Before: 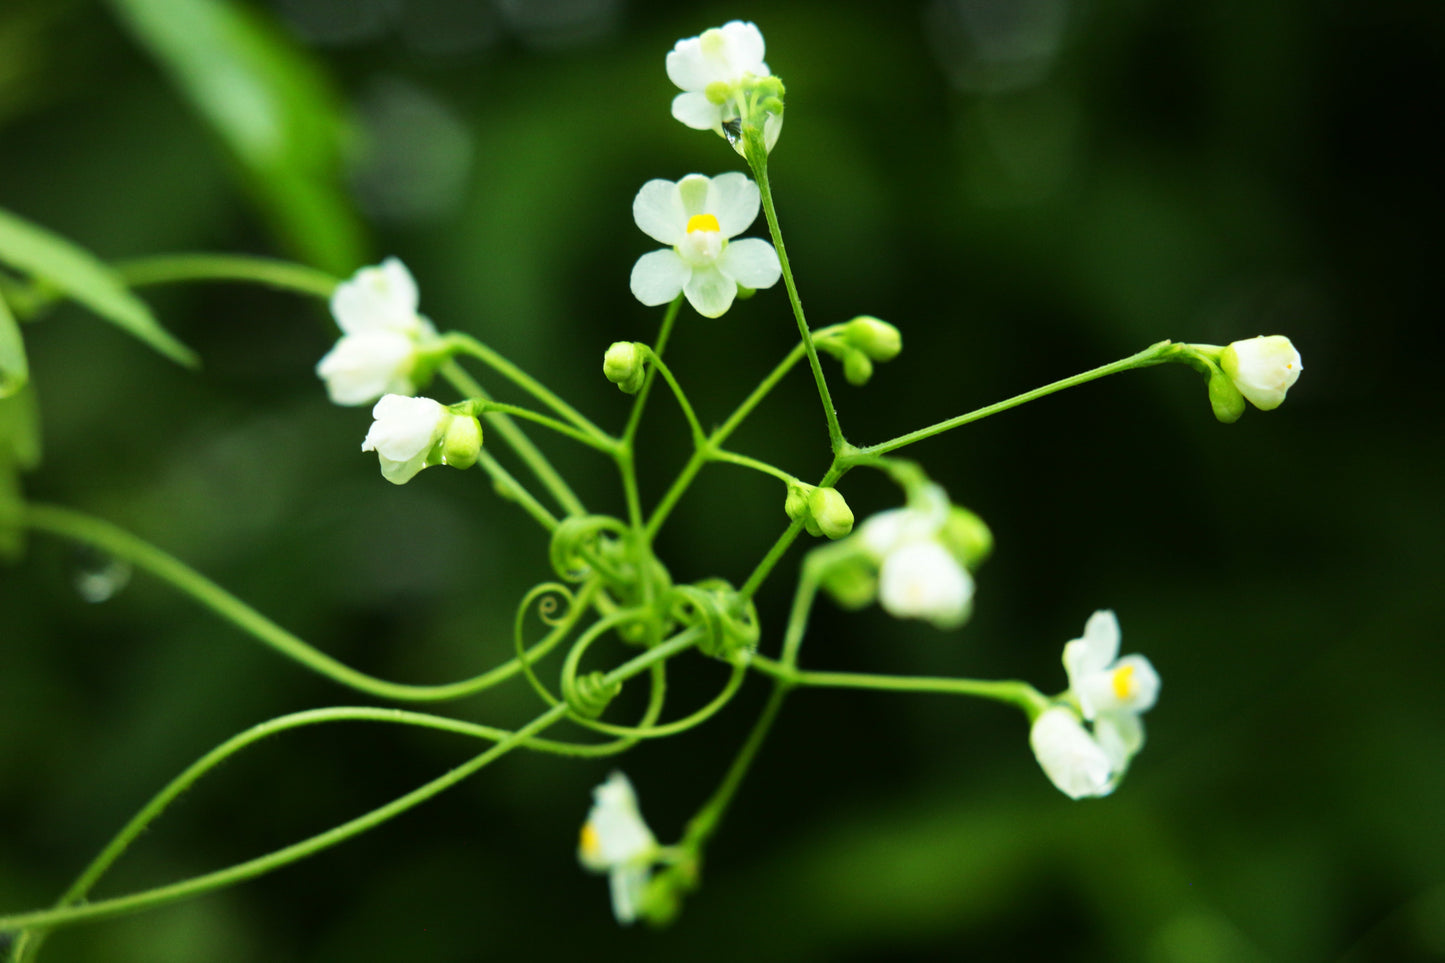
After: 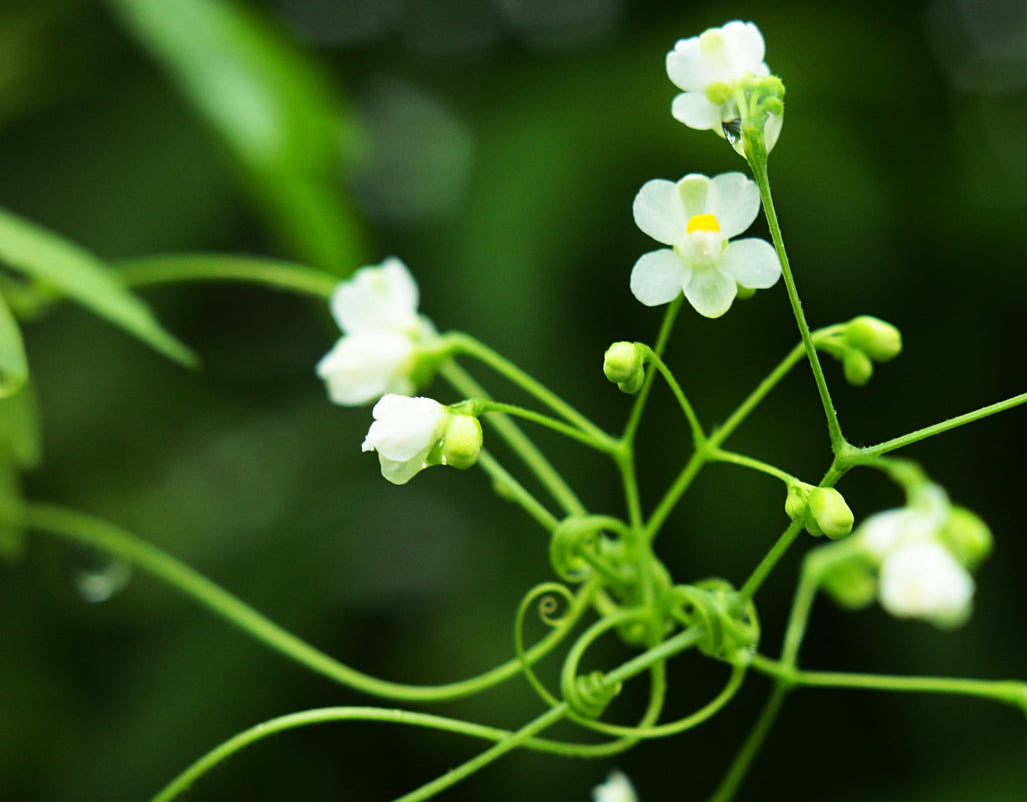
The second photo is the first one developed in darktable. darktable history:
sharpen: amount 0.2
crop: right 28.885%, bottom 16.626%
